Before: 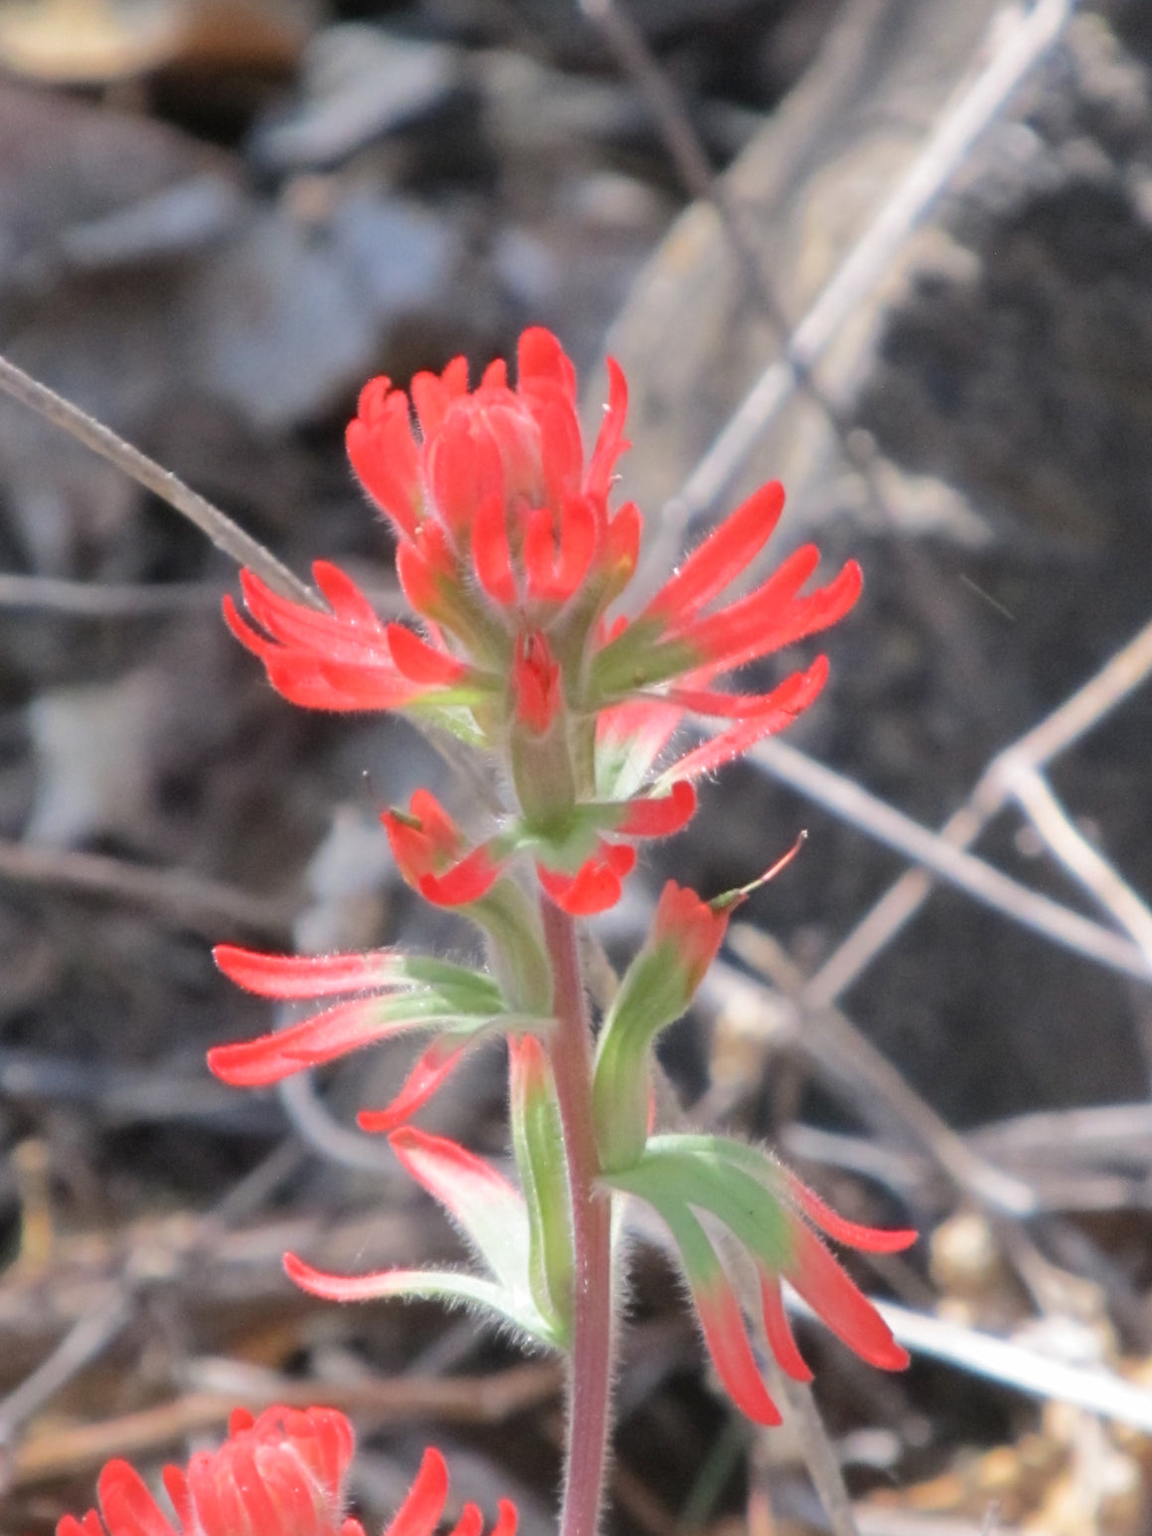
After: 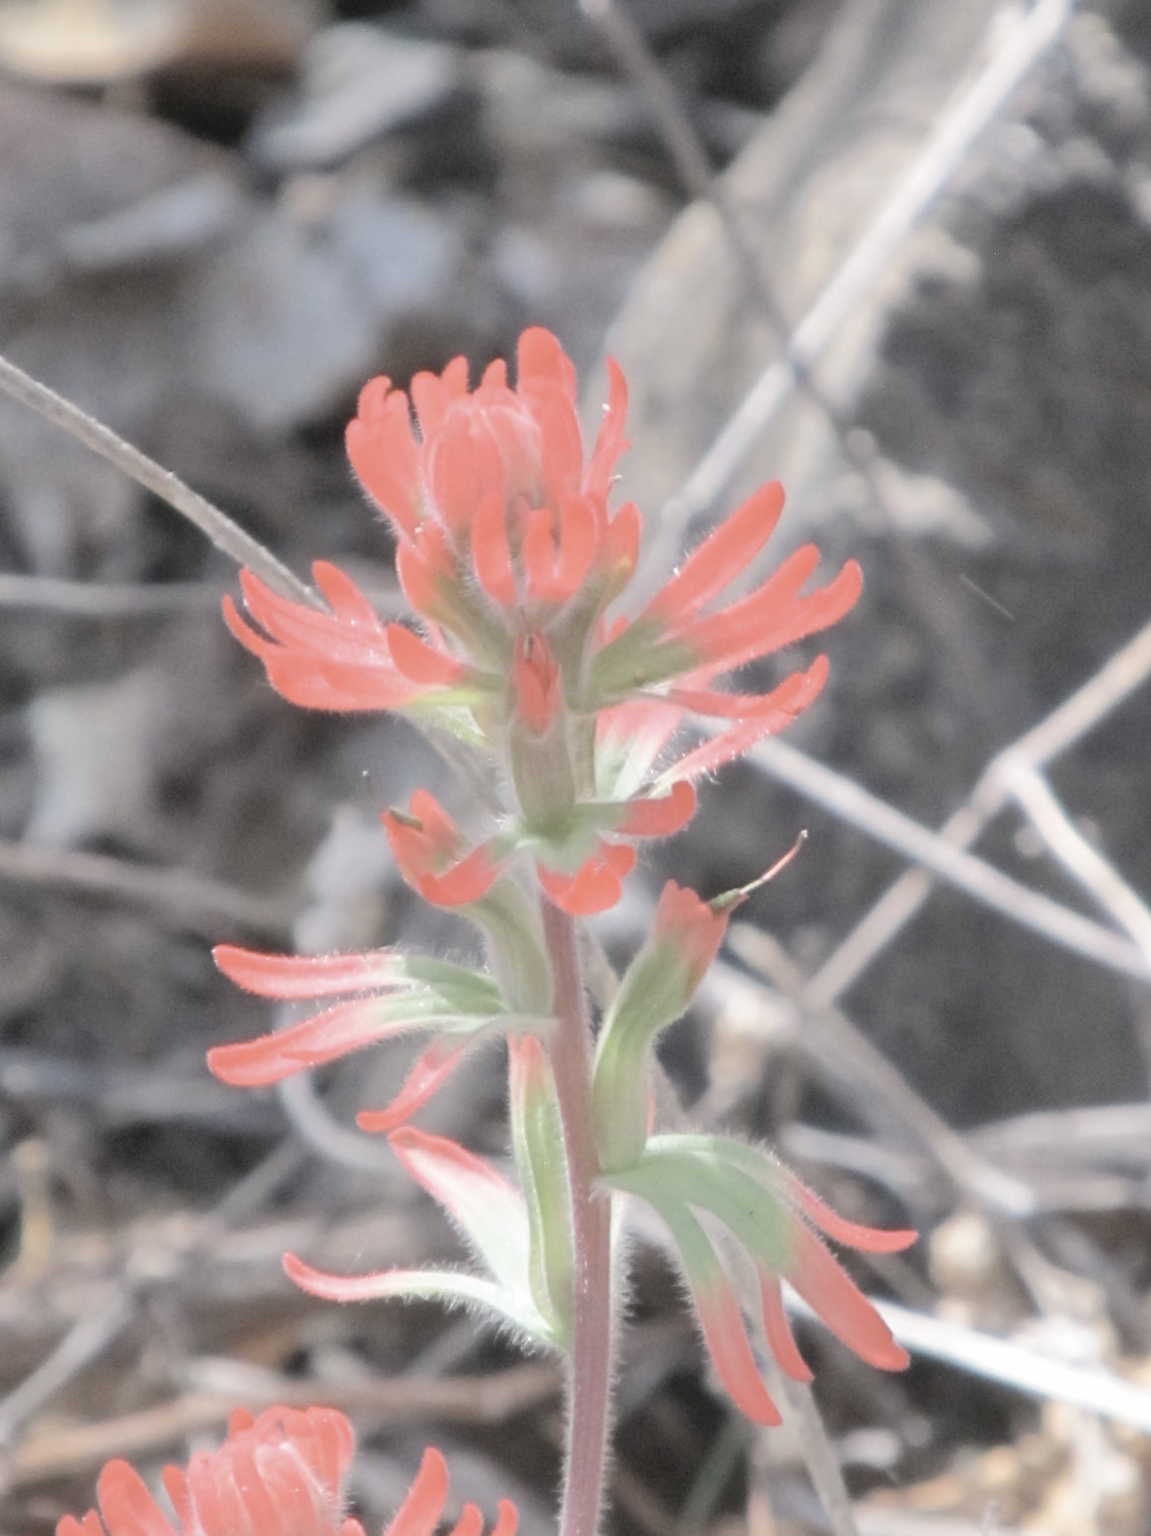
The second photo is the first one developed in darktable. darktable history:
contrast brightness saturation: brightness 0.185, saturation -0.485
